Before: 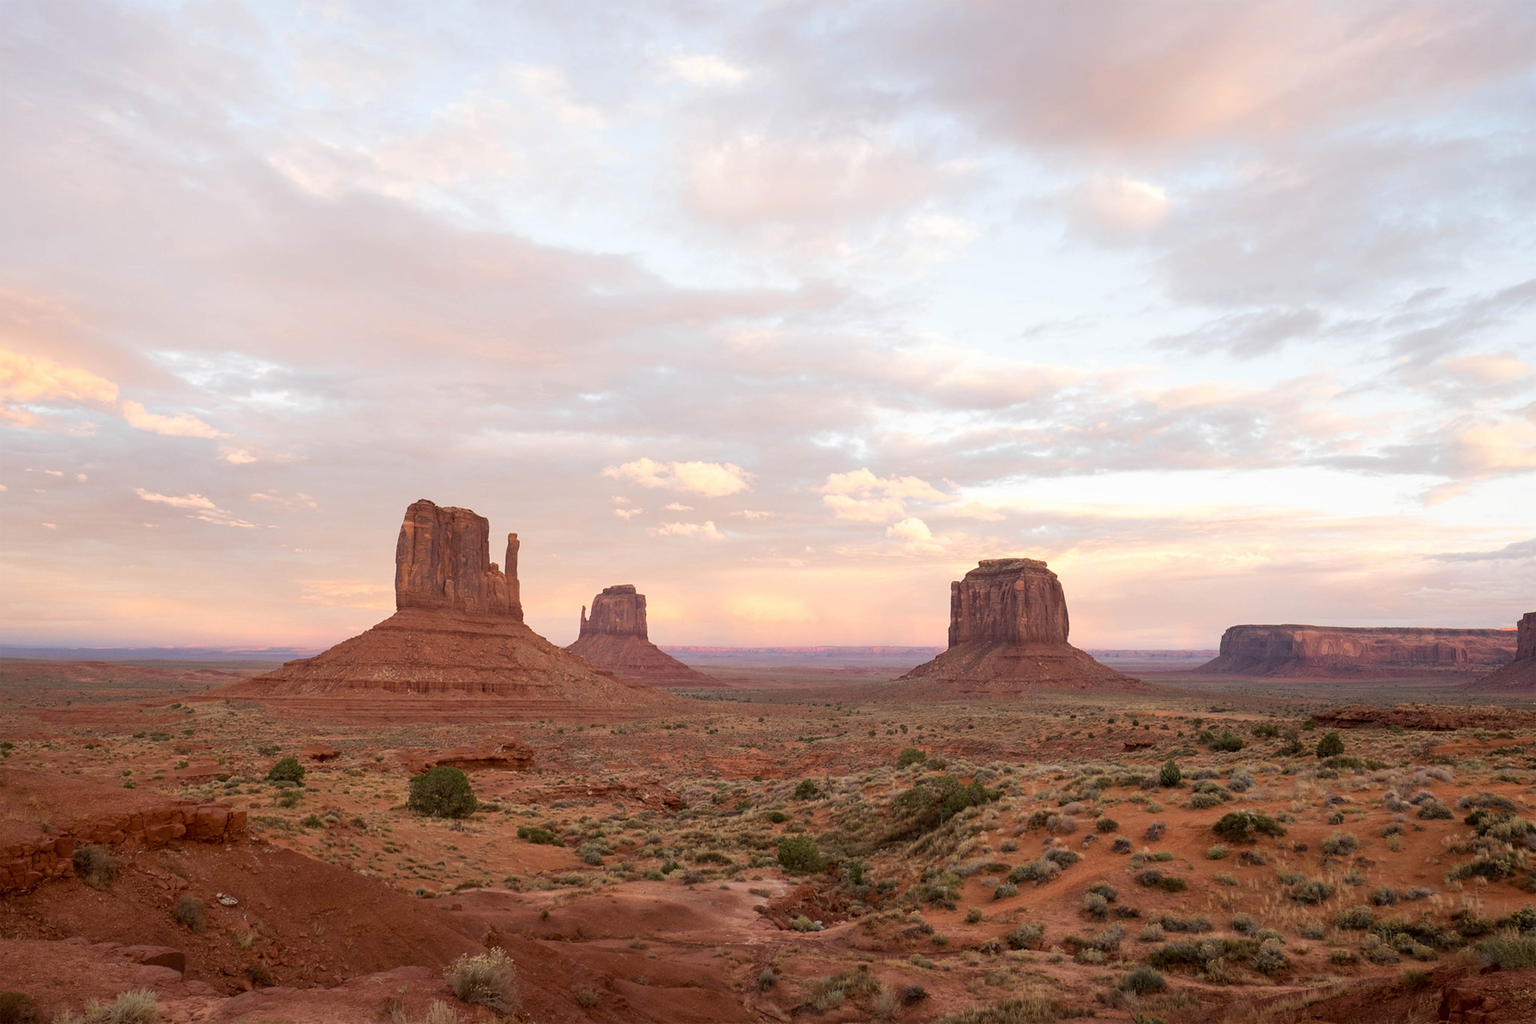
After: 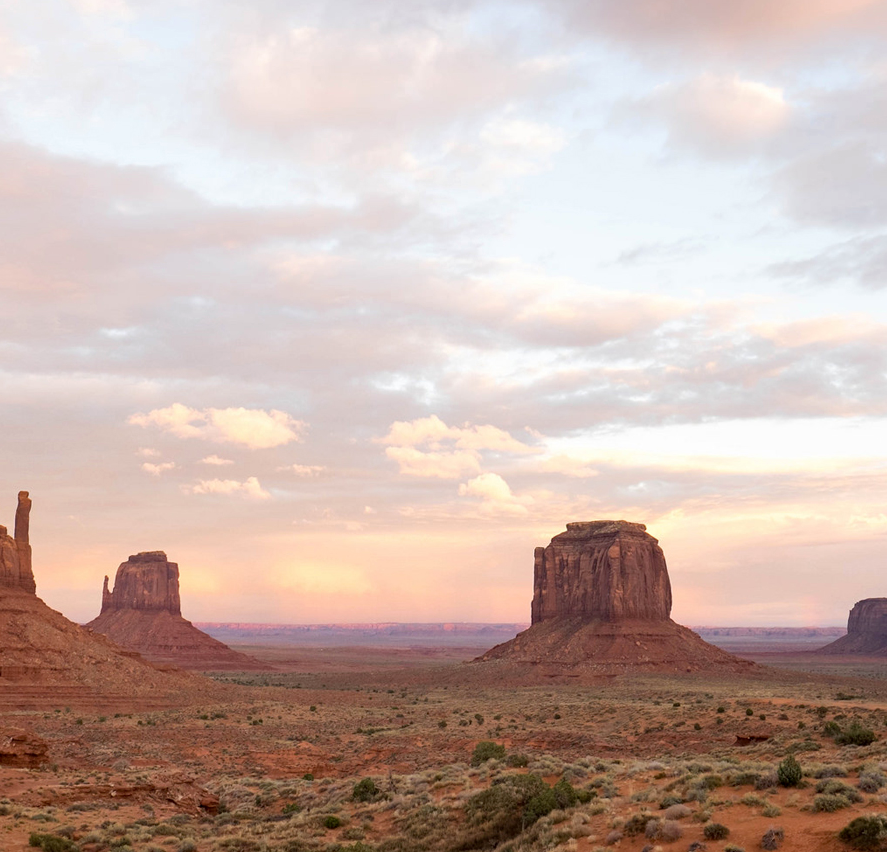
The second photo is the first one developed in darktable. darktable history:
haze removal: compatibility mode true, adaptive false
crop: left 32.075%, top 10.976%, right 18.355%, bottom 17.596%
